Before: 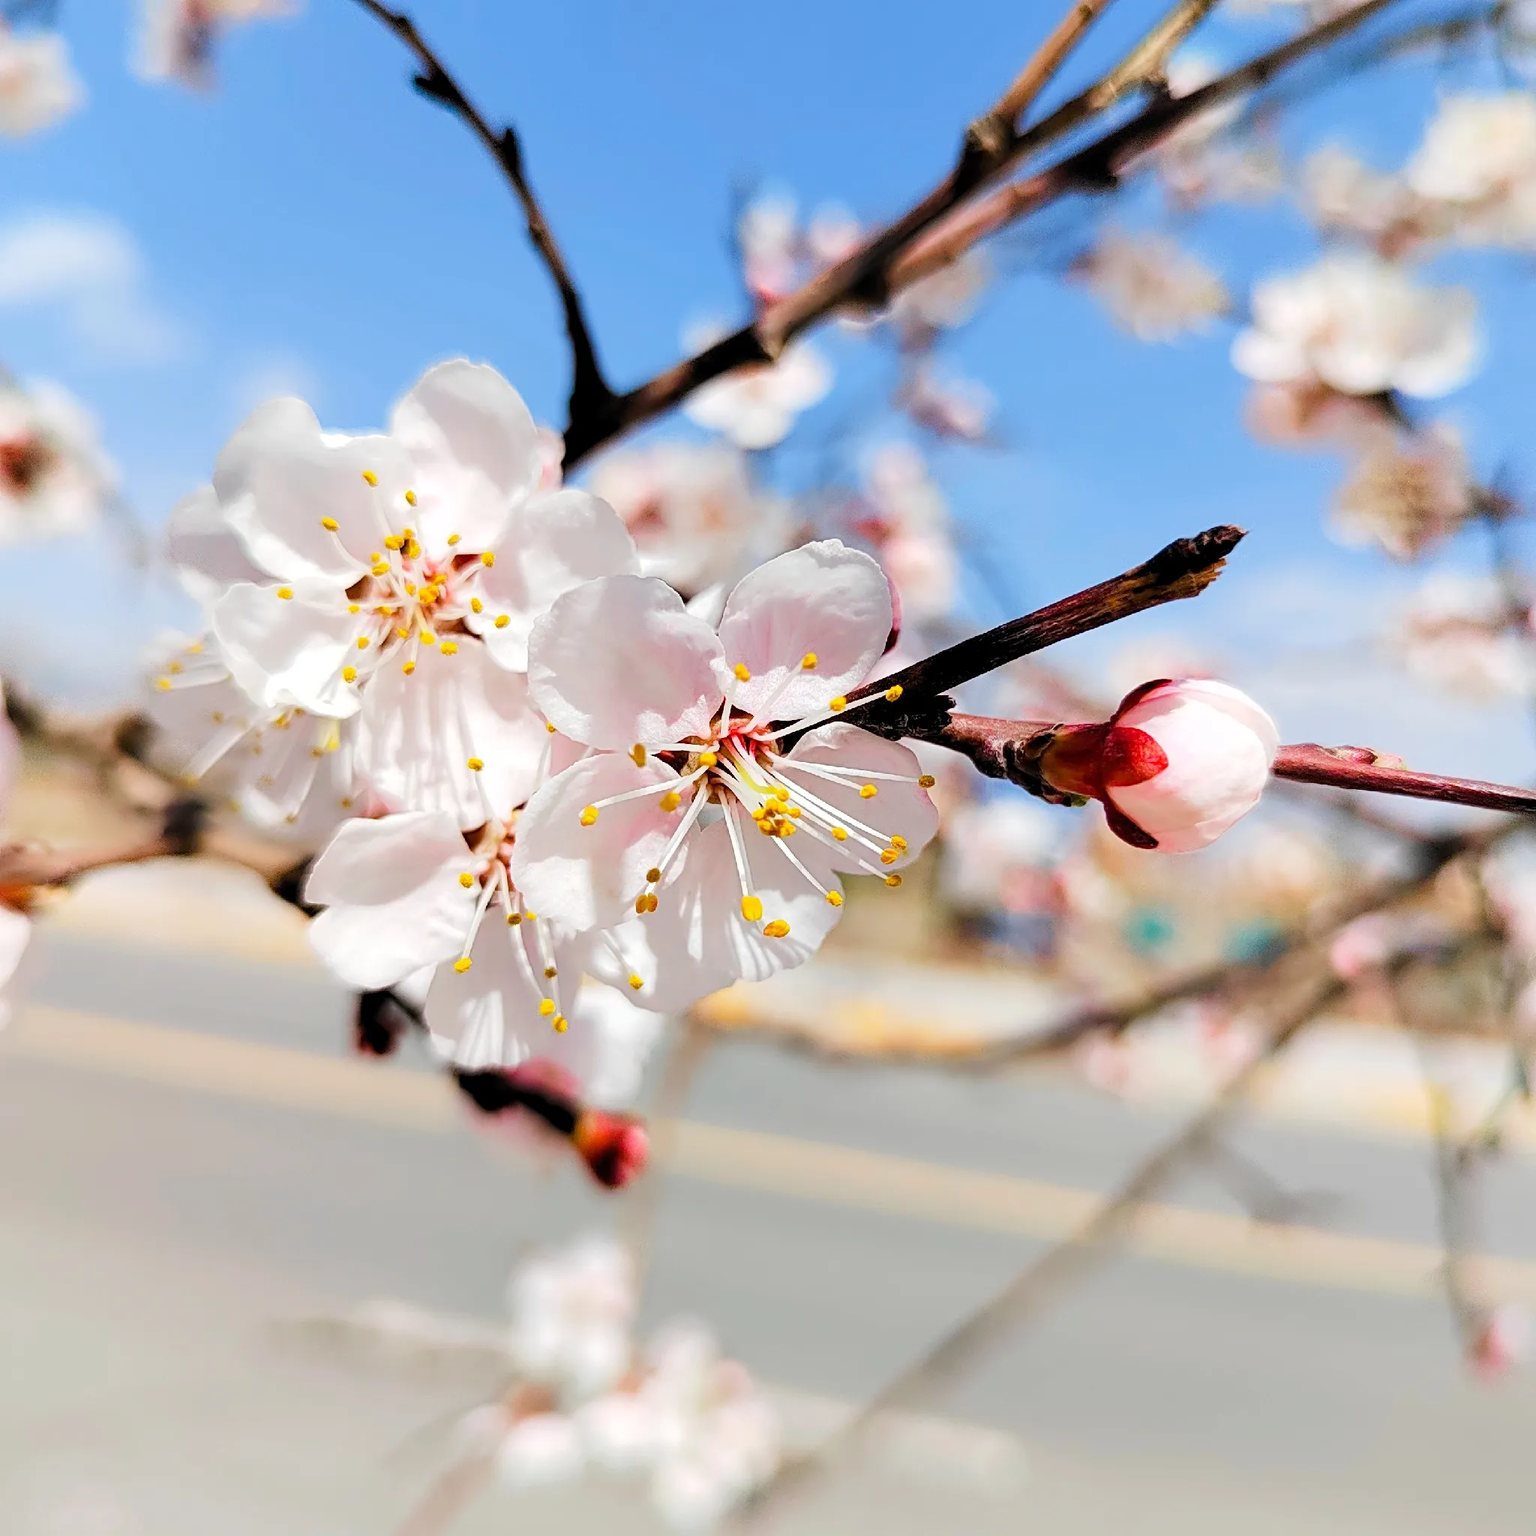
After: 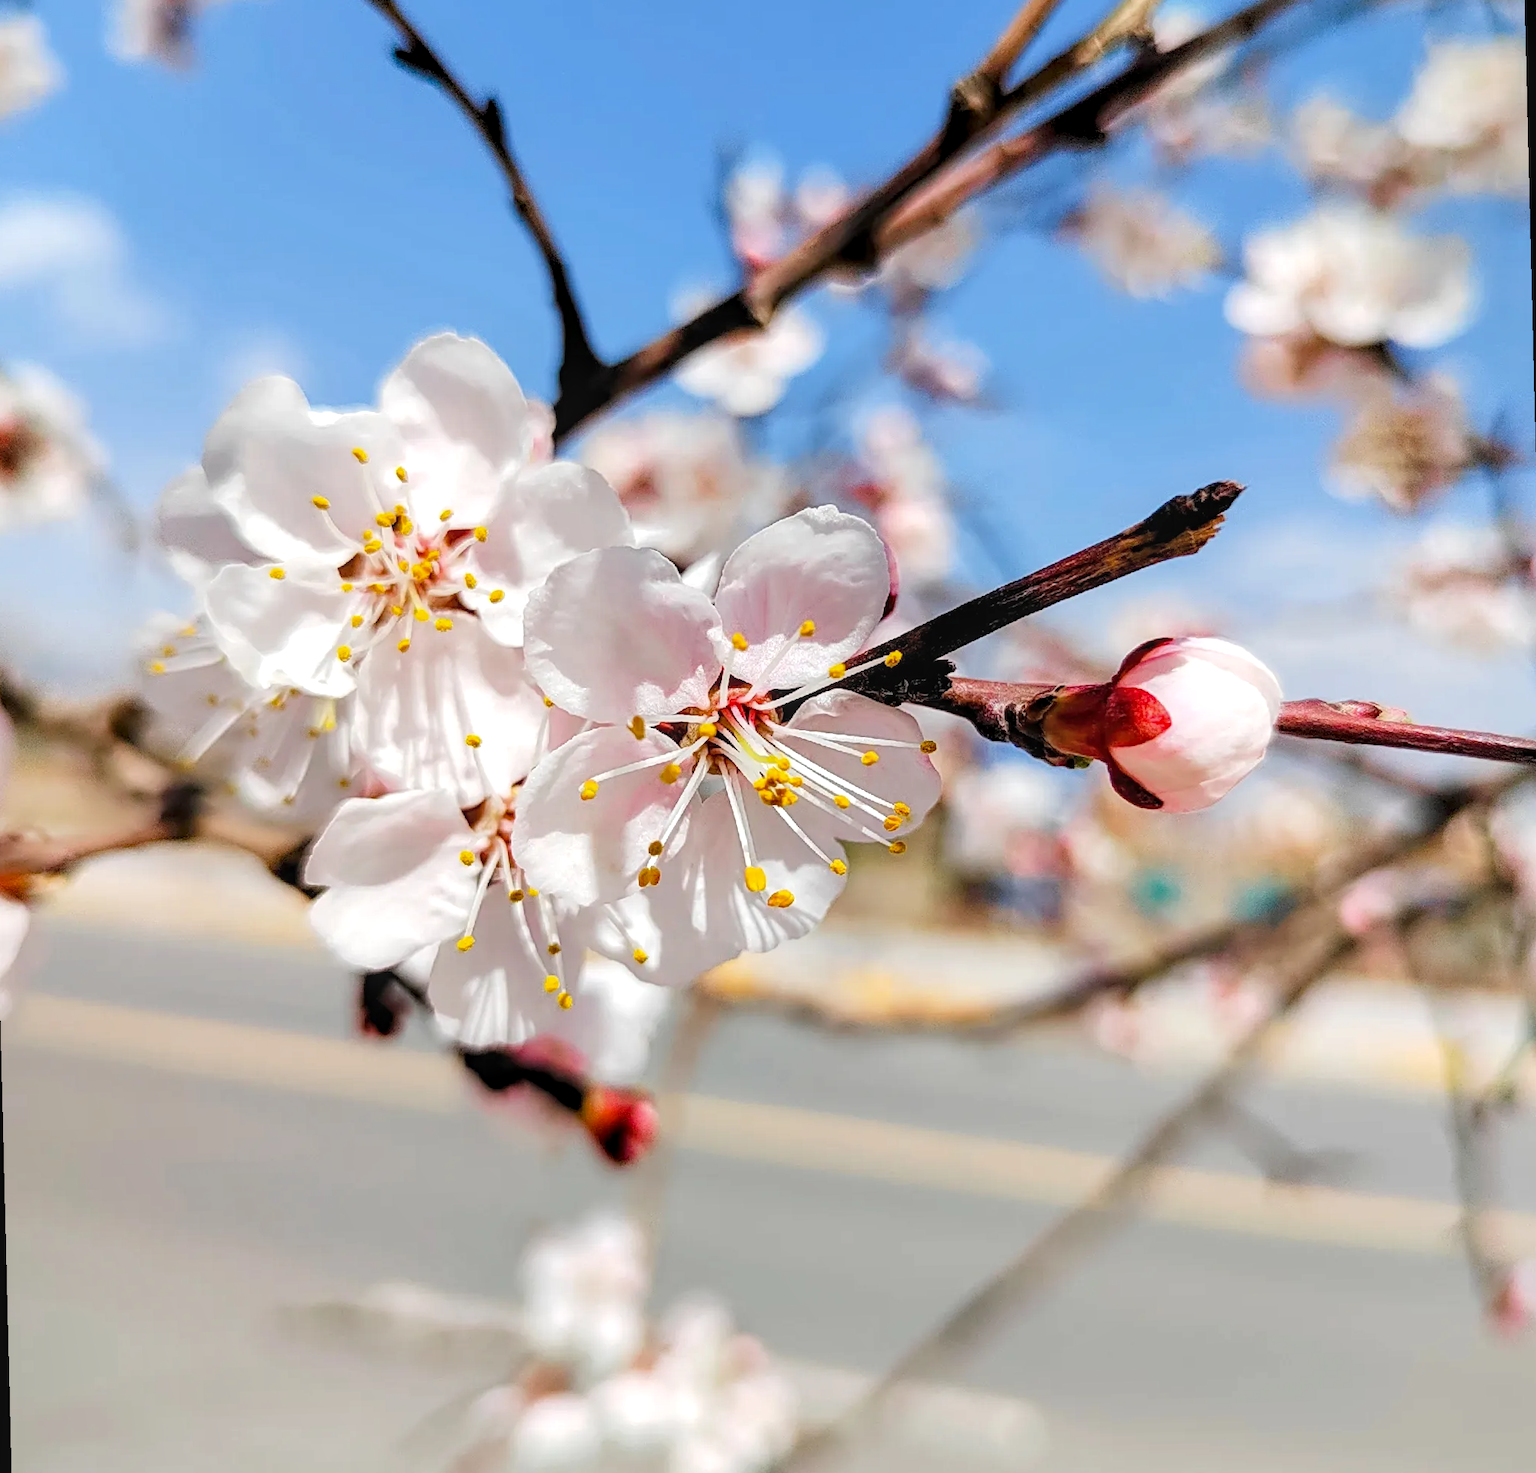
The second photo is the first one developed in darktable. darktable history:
rotate and perspective: rotation -1.42°, crop left 0.016, crop right 0.984, crop top 0.035, crop bottom 0.965
local contrast: on, module defaults
shadows and highlights: shadows 25, highlights -25
